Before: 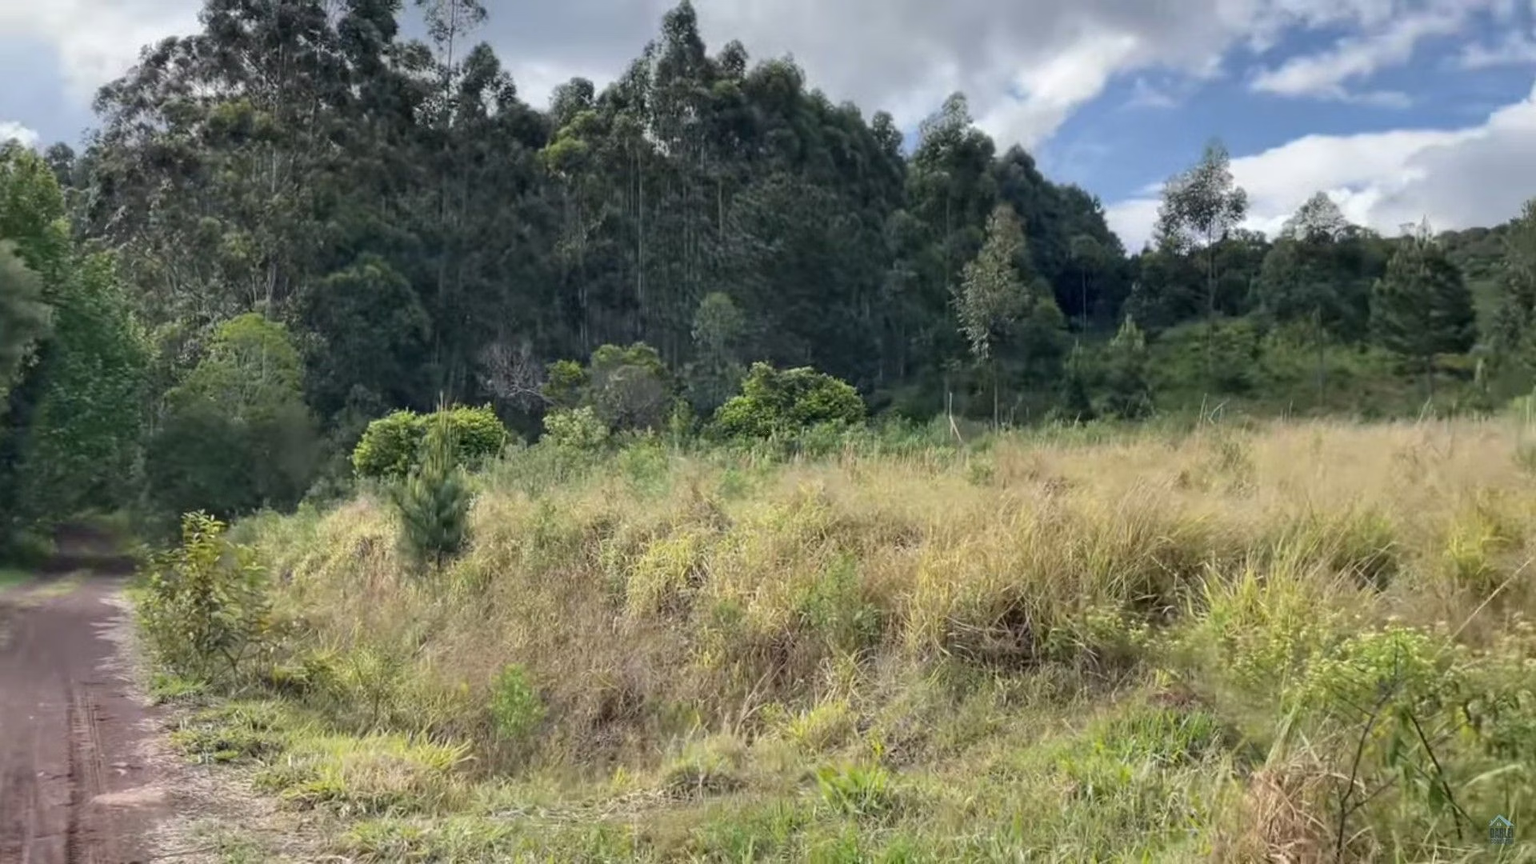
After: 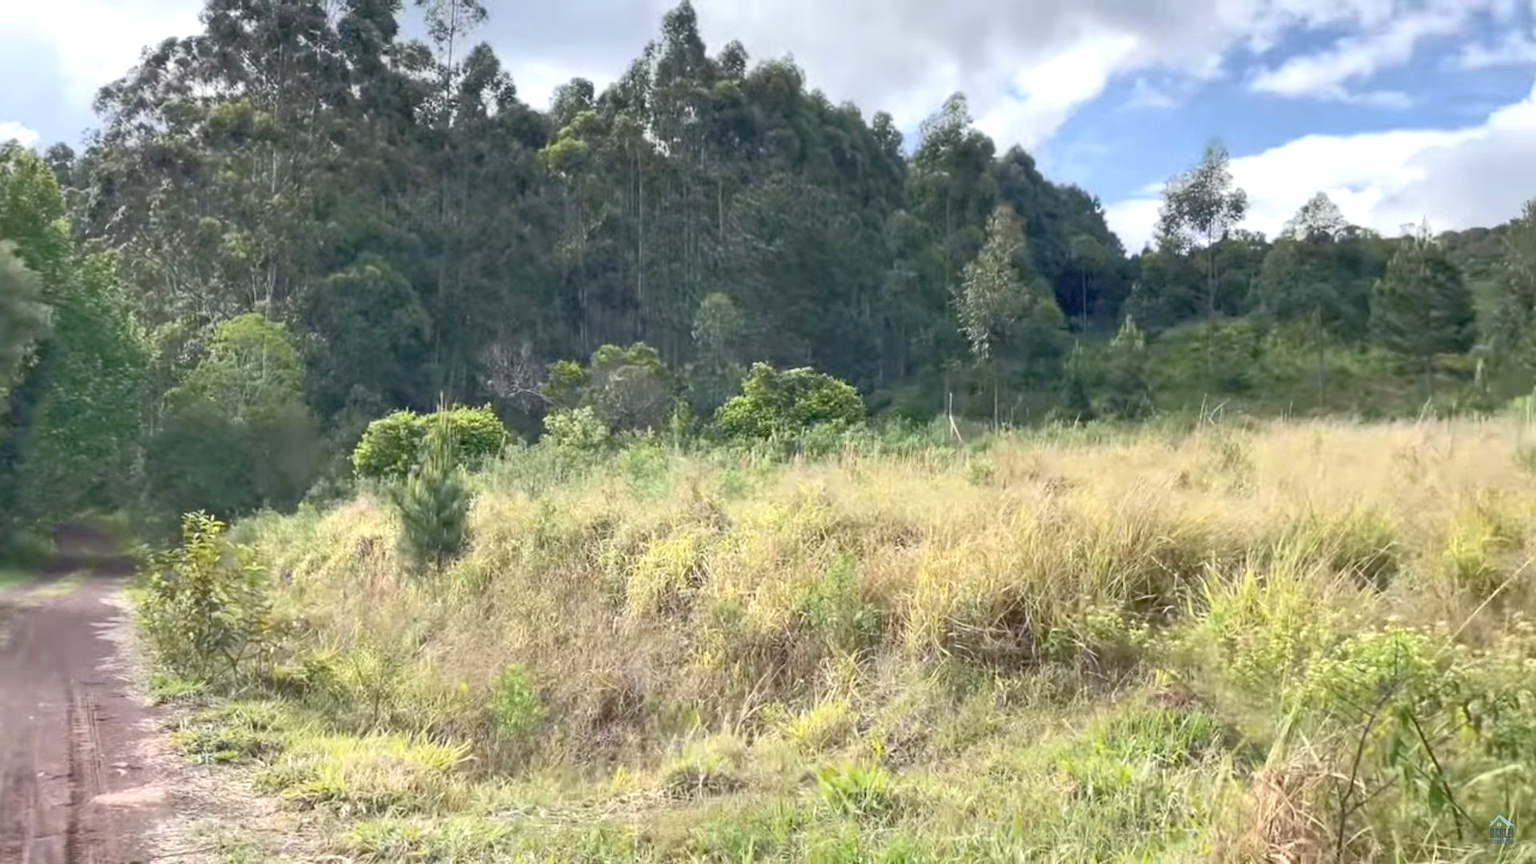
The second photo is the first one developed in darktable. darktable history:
contrast brightness saturation: contrast 0.15, brightness 0.05
rgb curve: curves: ch0 [(0, 0) (0.072, 0.166) (0.217, 0.293) (0.414, 0.42) (1, 1)], compensate middle gray true, preserve colors basic power
exposure: black level correction 0, exposure 0.5 EV, compensate highlight preservation false
